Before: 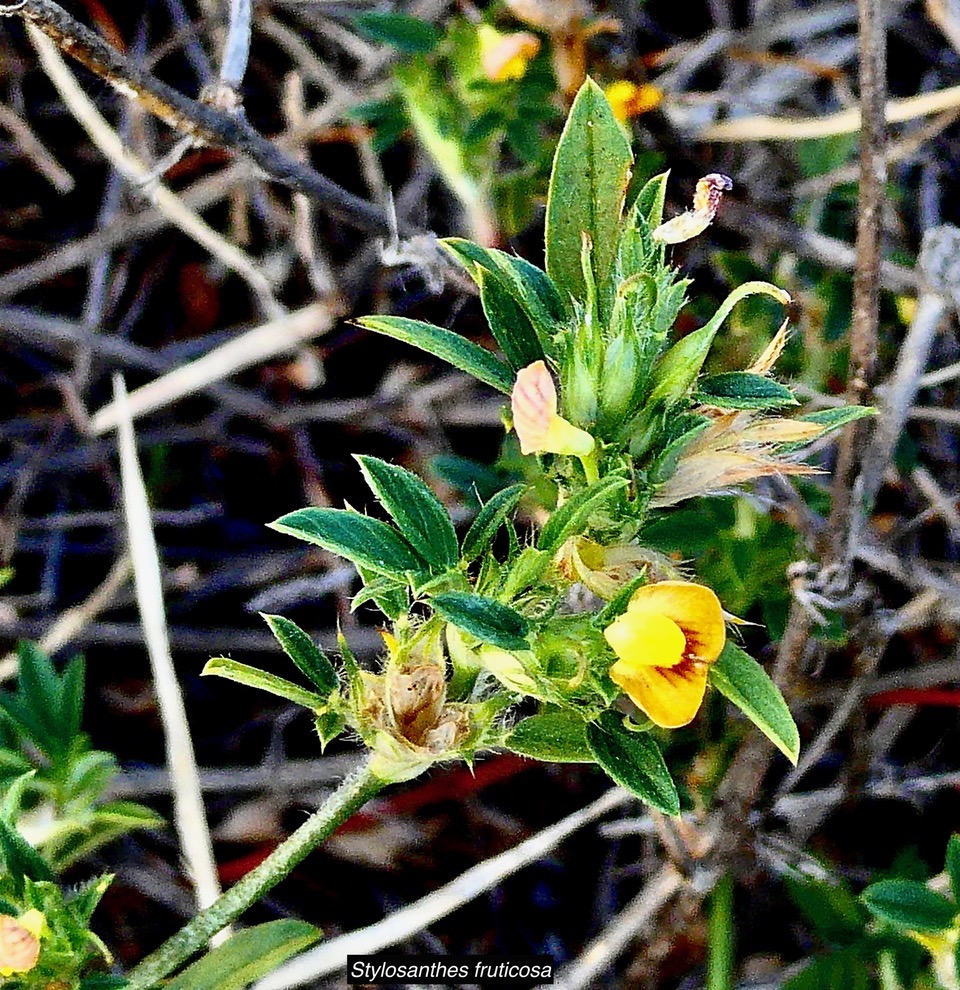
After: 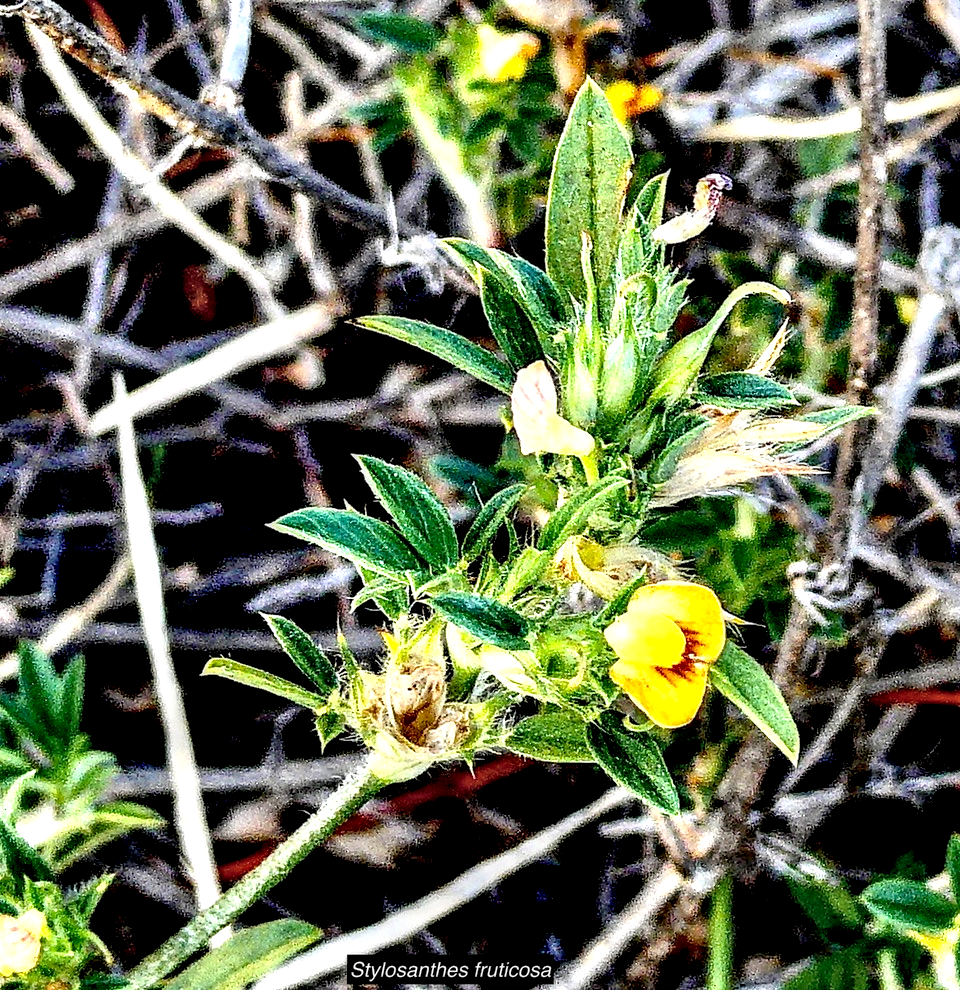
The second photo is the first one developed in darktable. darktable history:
contrast brightness saturation: brightness 0.275
local contrast: shadows 162%, detail 224%
